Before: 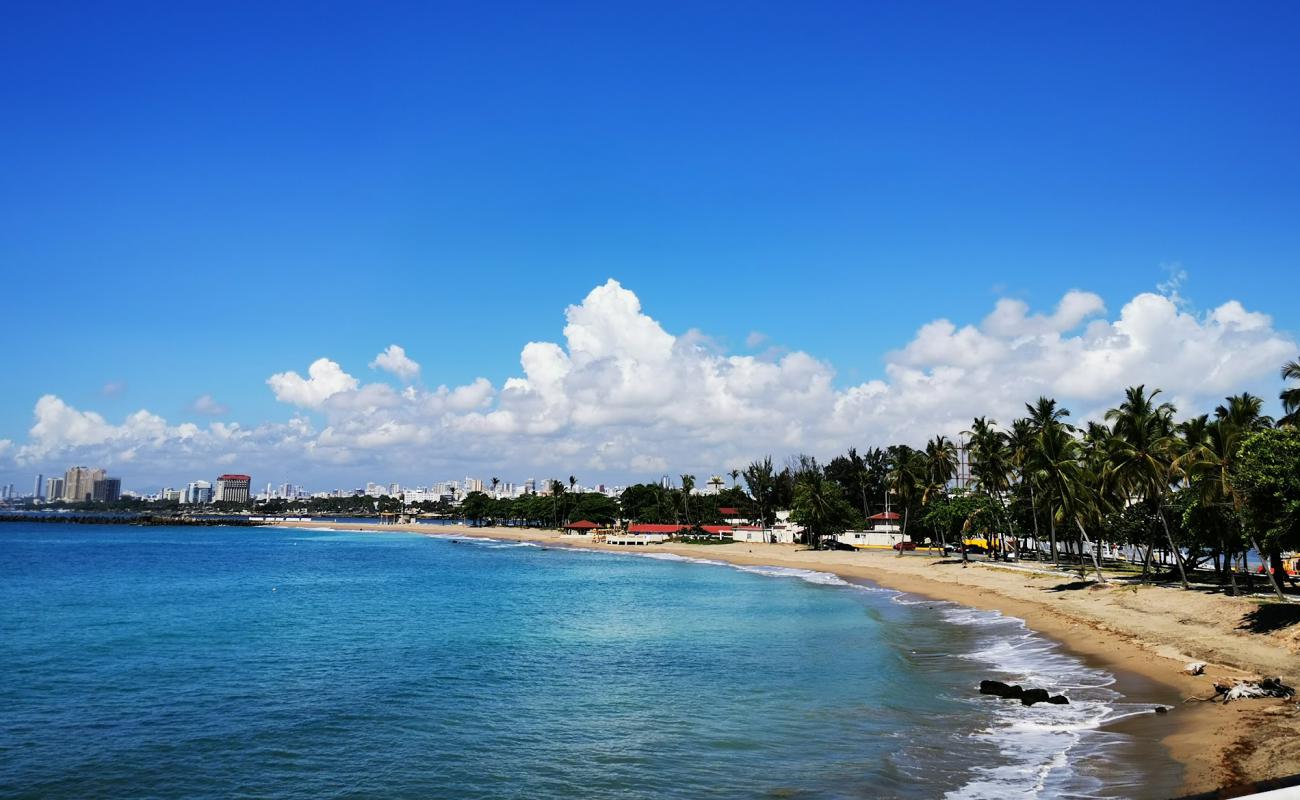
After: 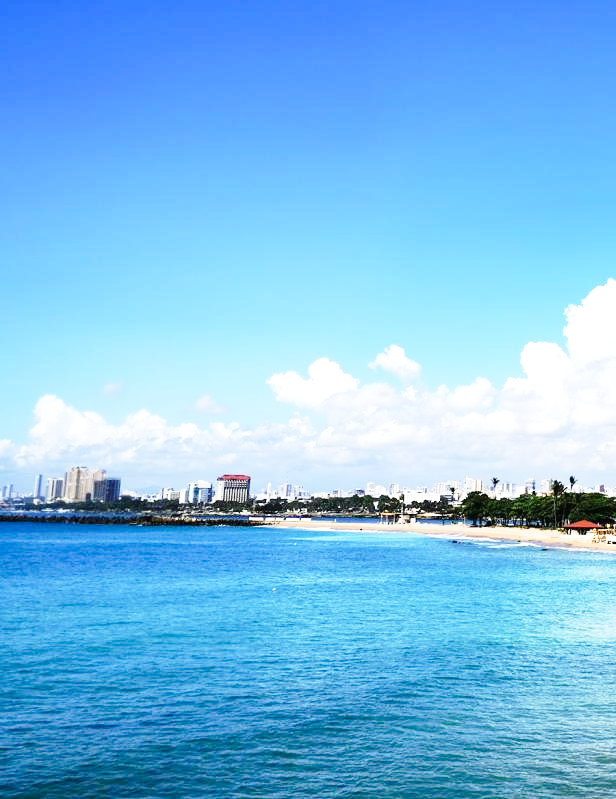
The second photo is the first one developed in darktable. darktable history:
base curve: curves: ch0 [(0, 0) (0.028, 0.03) (0.121, 0.232) (0.46, 0.748) (0.859, 0.968) (1, 1)], preserve colors none
exposure: exposure 0.58 EV, compensate exposure bias true, compensate highlight preservation false
crop and rotate: left 0.019%, top 0%, right 52.593%
